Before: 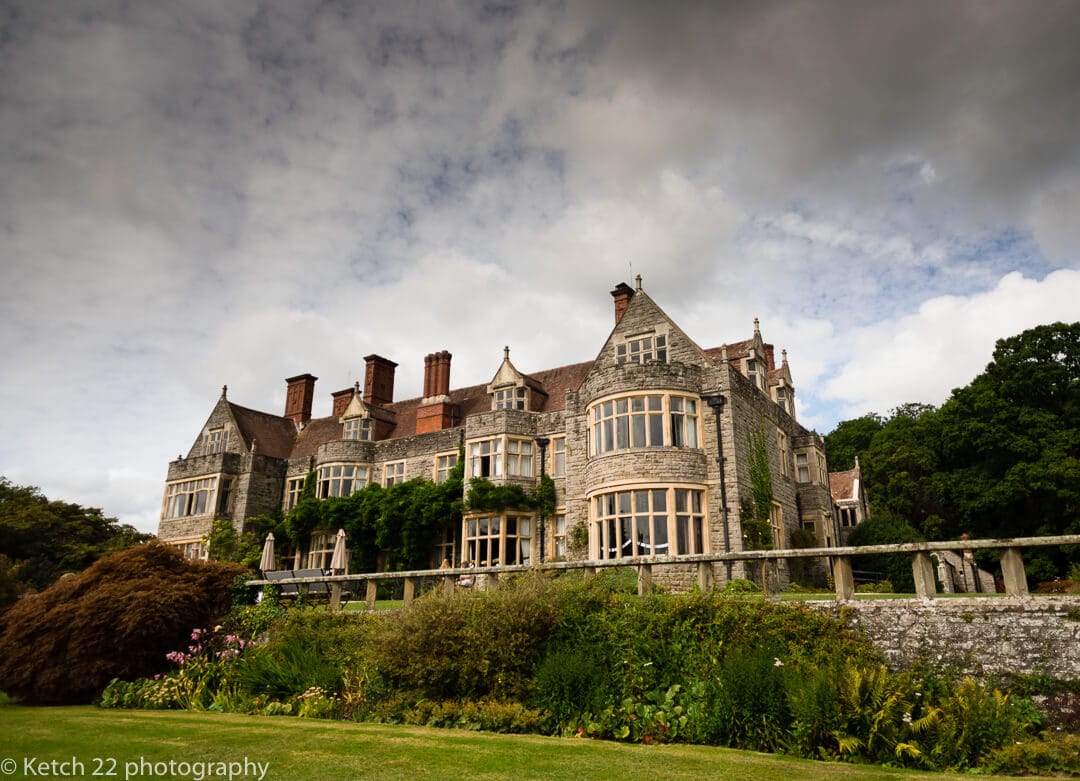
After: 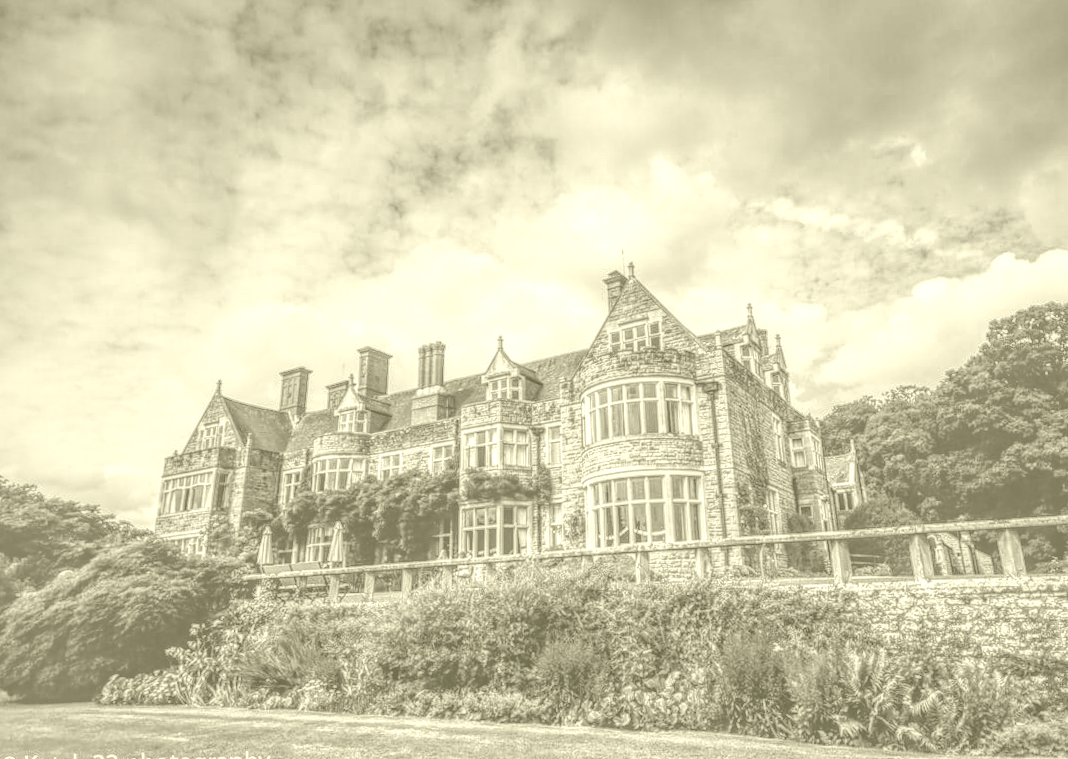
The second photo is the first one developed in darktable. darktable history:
local contrast: highlights 0%, shadows 0%, detail 300%, midtone range 0.3
colorize: hue 43.2°, saturation 40%, version 1
rotate and perspective: rotation -1°, crop left 0.011, crop right 0.989, crop top 0.025, crop bottom 0.975
